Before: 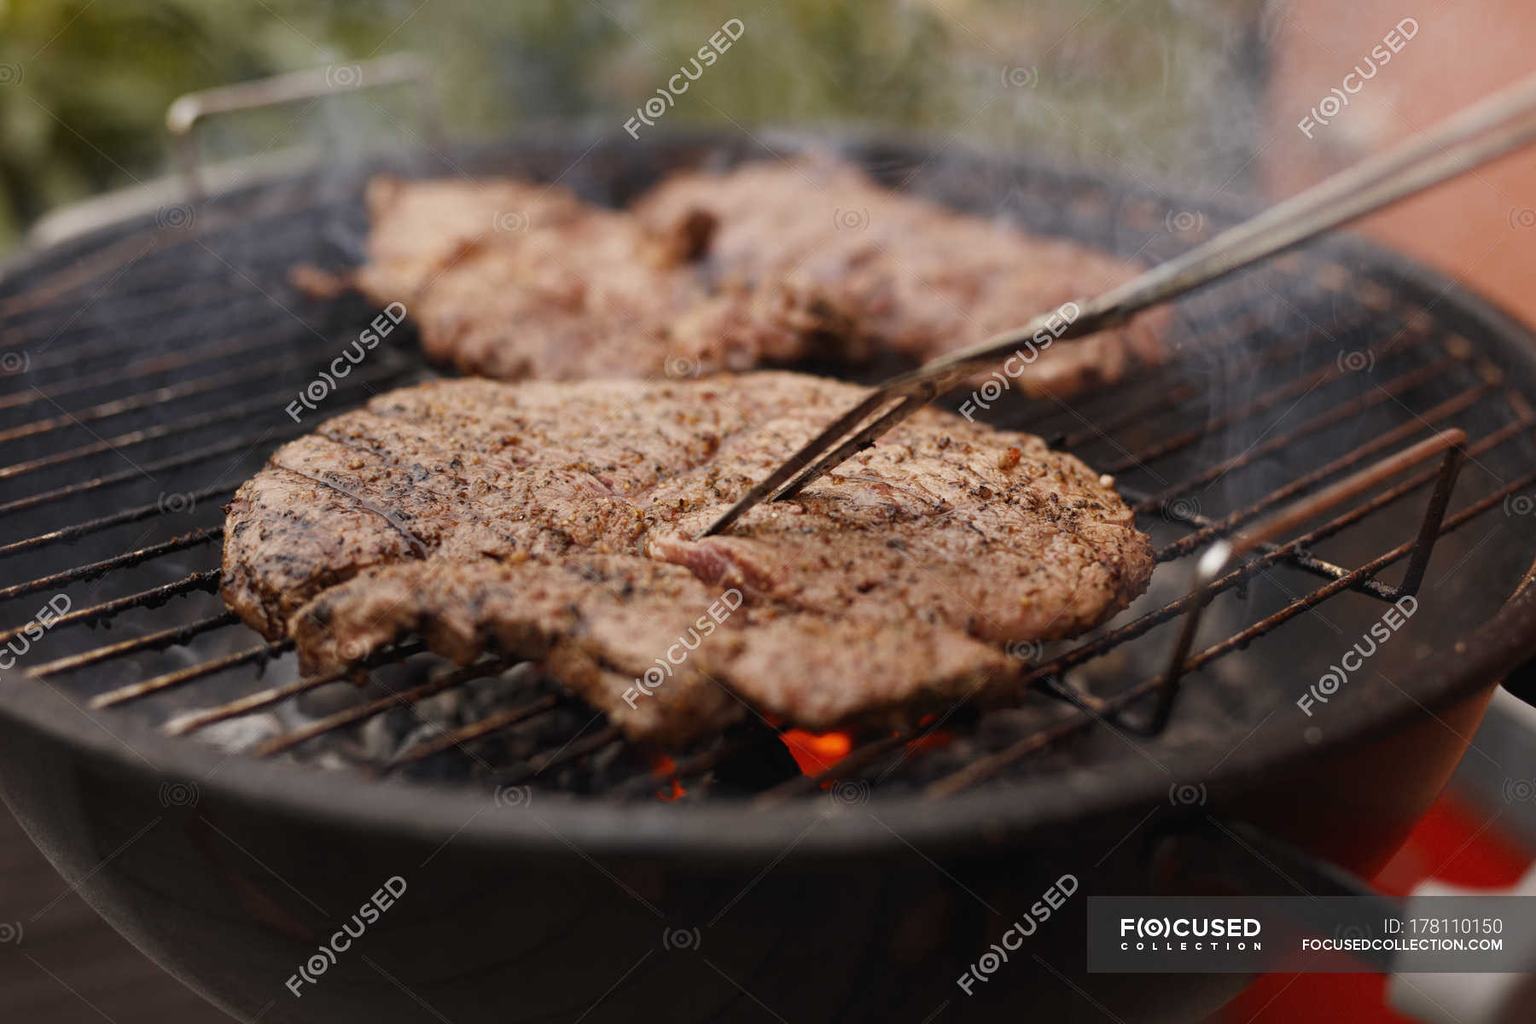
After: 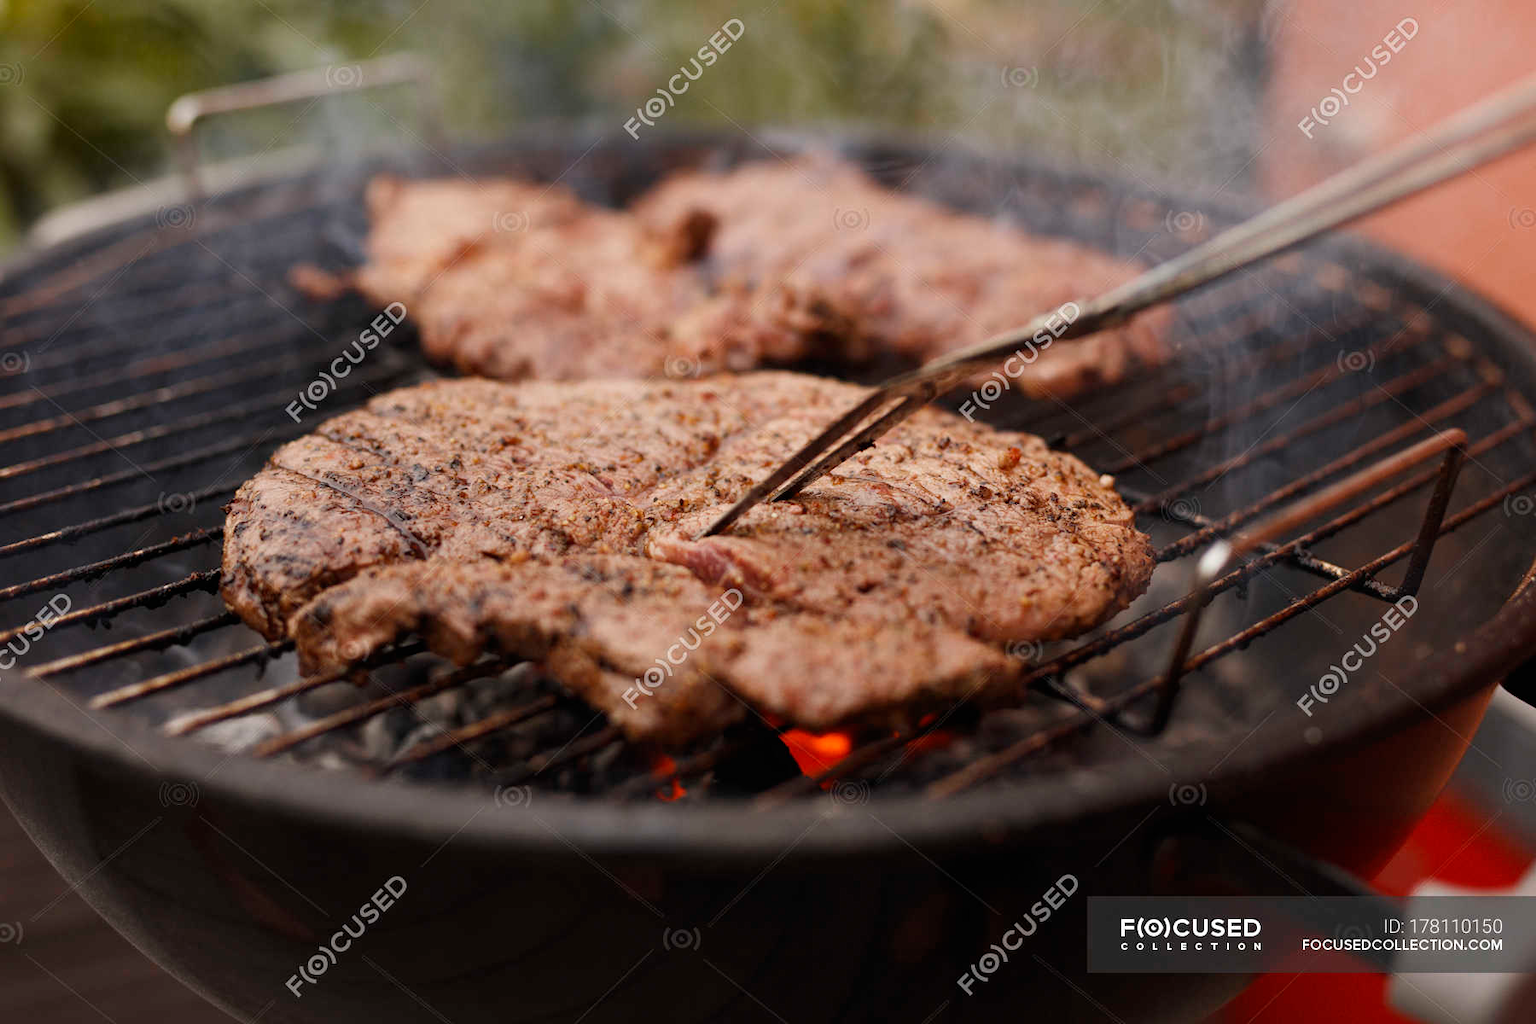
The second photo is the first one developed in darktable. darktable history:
tone curve: curves: ch0 [(0, 0) (0.003, 0.003) (0.011, 0.011) (0.025, 0.025) (0.044, 0.044) (0.069, 0.069) (0.1, 0.099) (0.136, 0.135) (0.177, 0.177) (0.224, 0.224) (0.277, 0.276) (0.335, 0.334) (0.399, 0.398) (0.468, 0.467) (0.543, 0.547) (0.623, 0.626) (0.709, 0.712) (0.801, 0.802) (0.898, 0.898) (1, 1)], color space Lab, independent channels, preserve colors none
